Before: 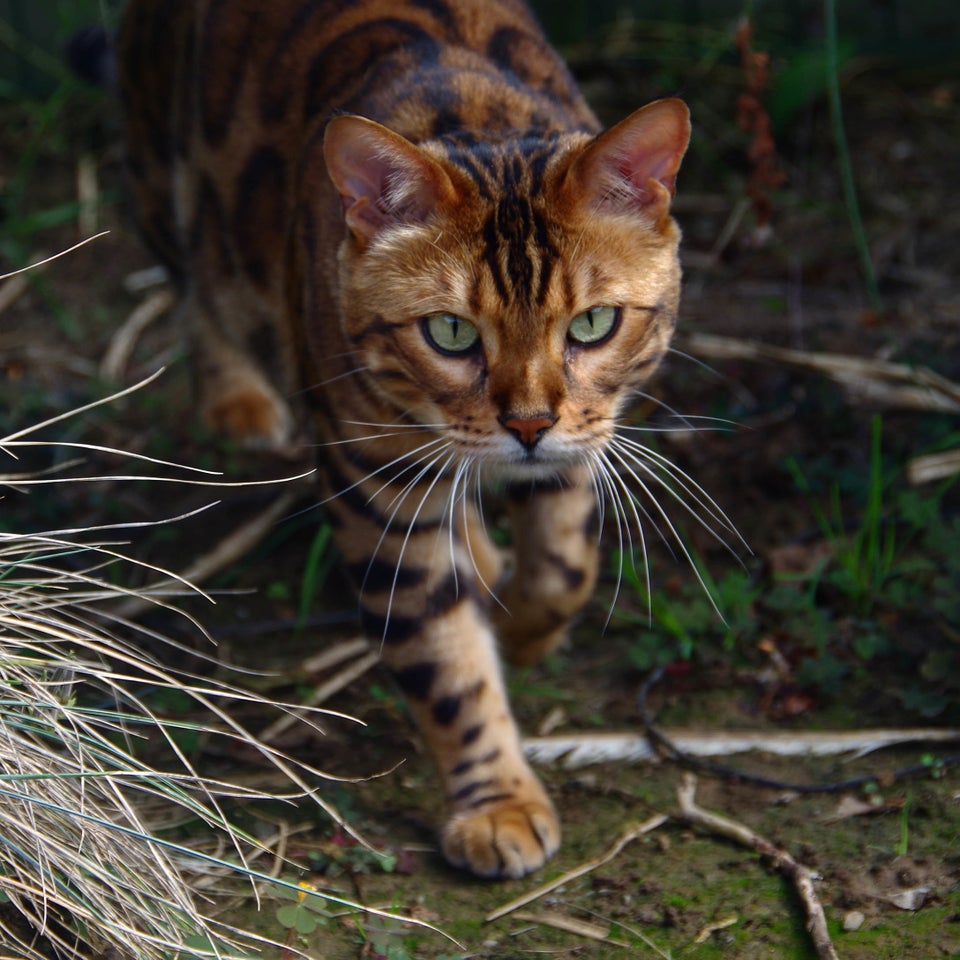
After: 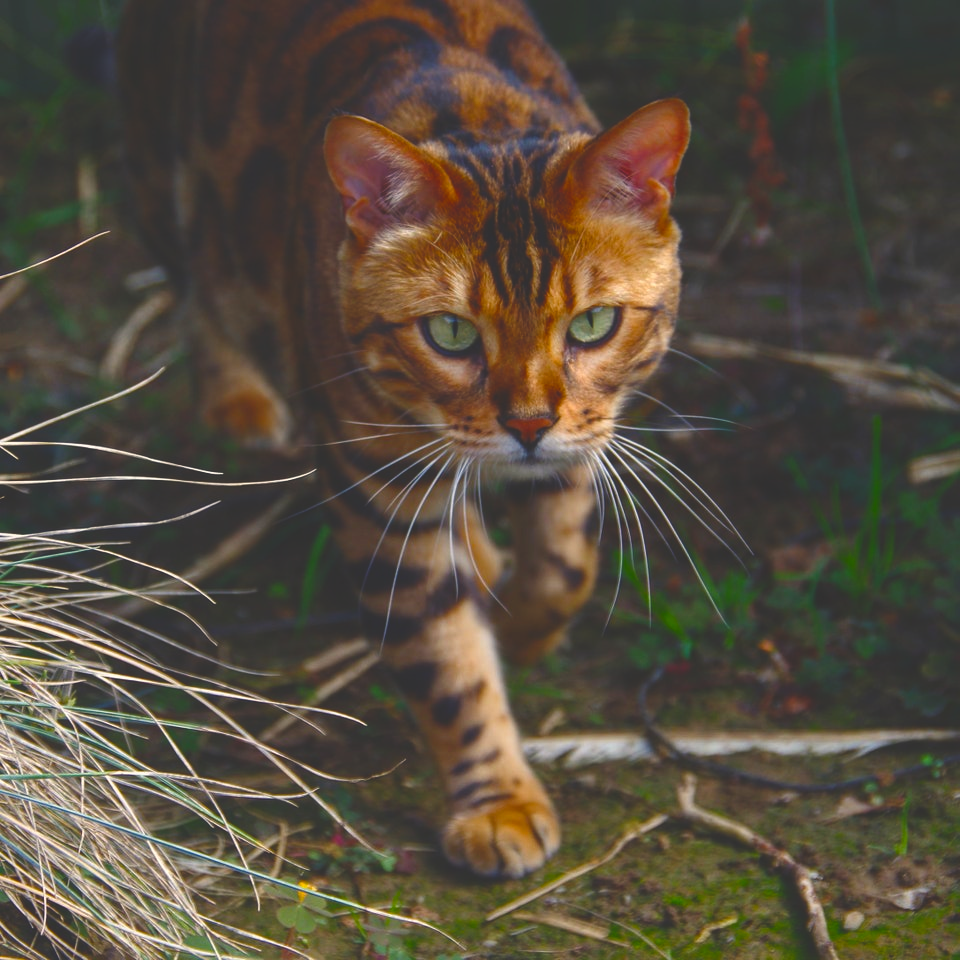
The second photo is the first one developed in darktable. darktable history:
color balance rgb: highlights gain › chroma 2.196%, highlights gain › hue 75.11°, linear chroma grading › global chroma 15.342%, perceptual saturation grading › global saturation 20%, perceptual saturation grading › highlights -14.29%, perceptual saturation grading › shadows 49.481%
exposure: black level correction -0.029, compensate highlight preservation false
